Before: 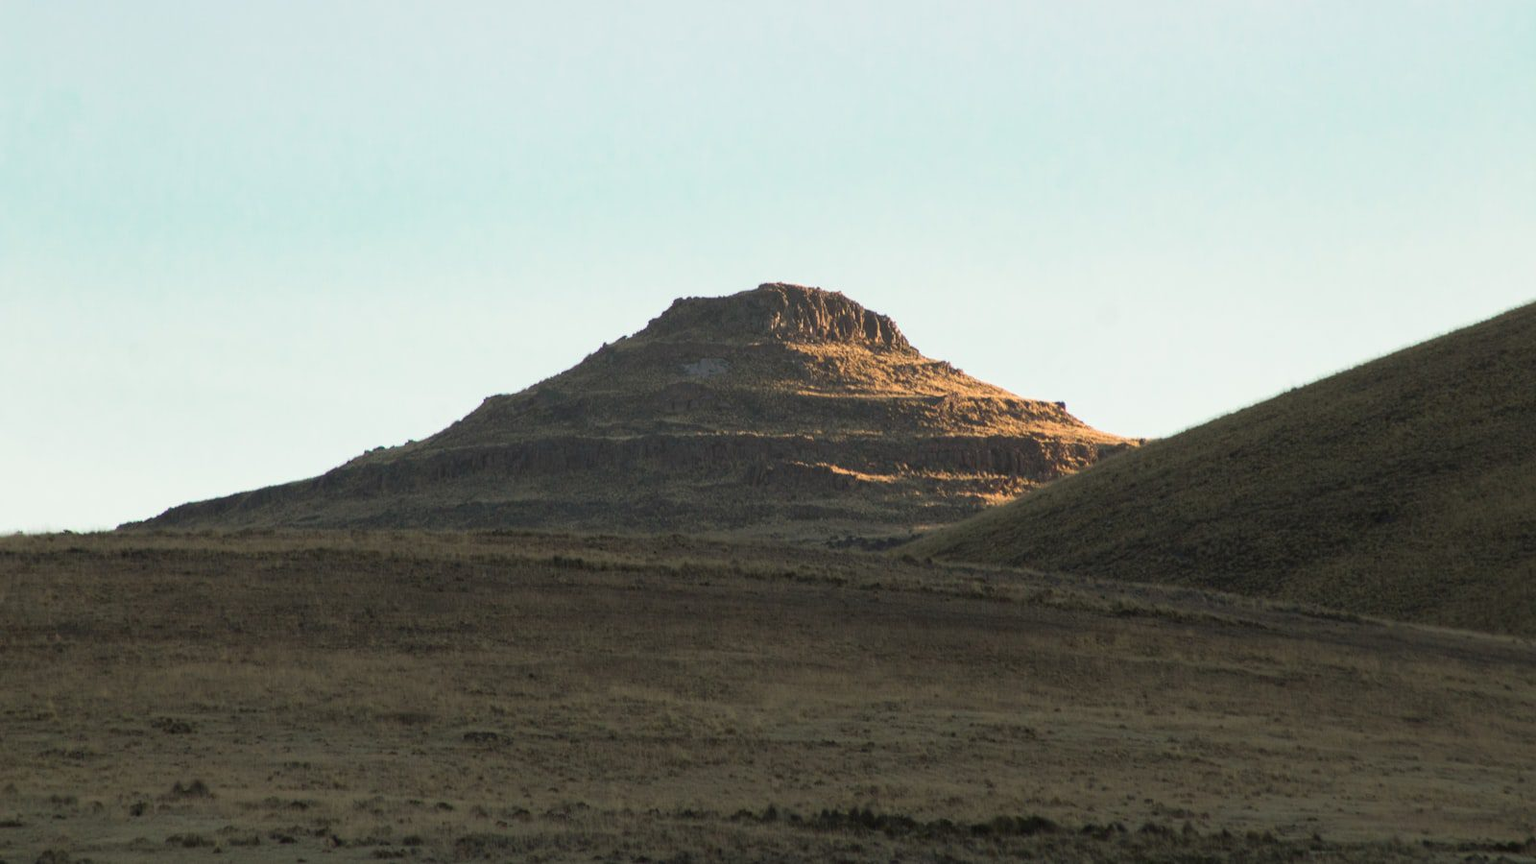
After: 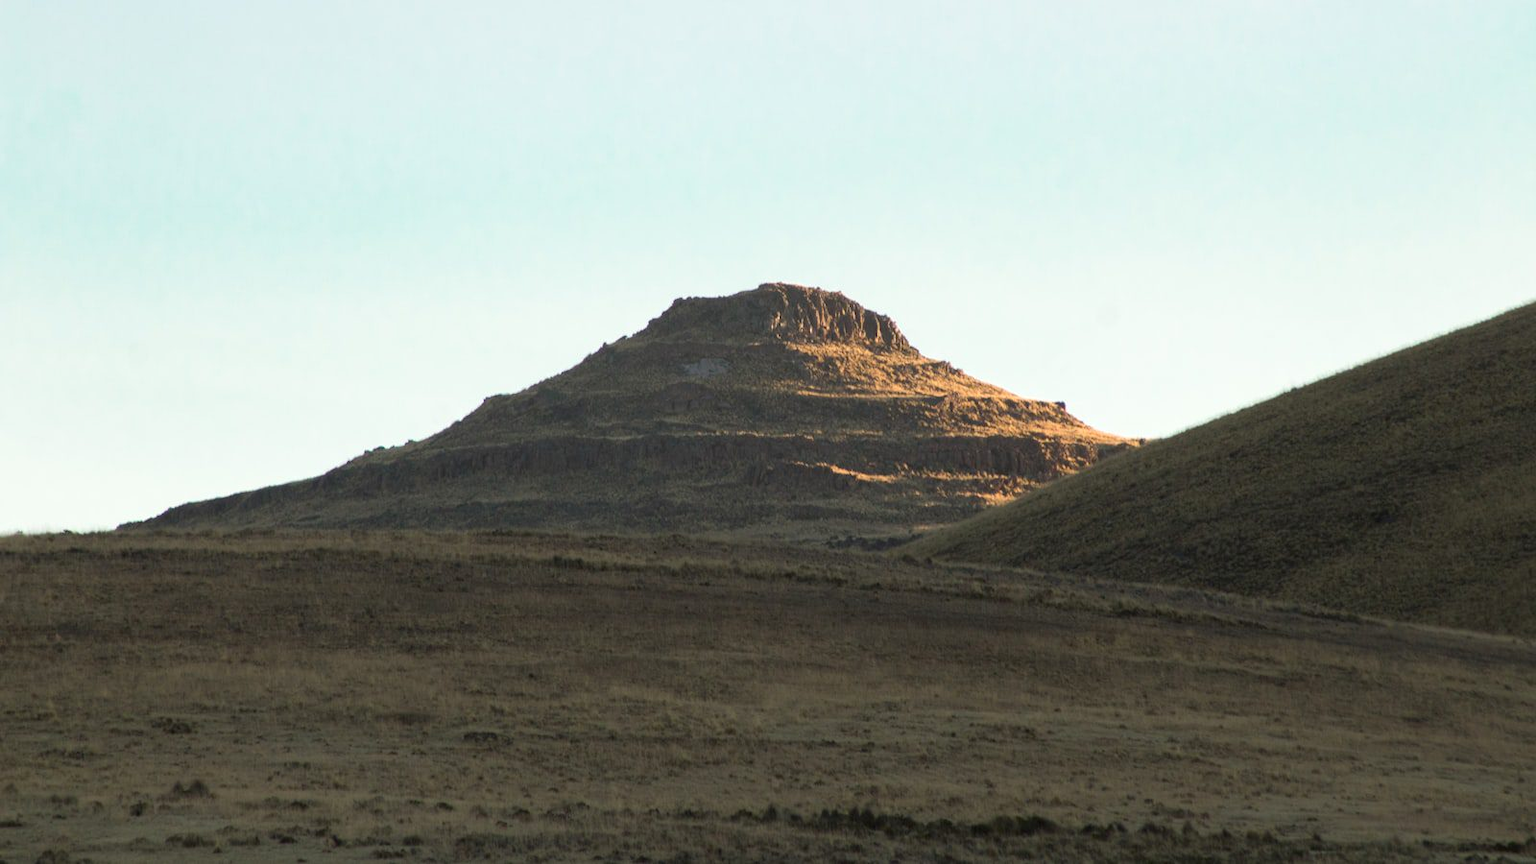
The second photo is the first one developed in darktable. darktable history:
exposure: black level correction 0.001, exposure 0.136 EV, compensate exposure bias true, compensate highlight preservation false
